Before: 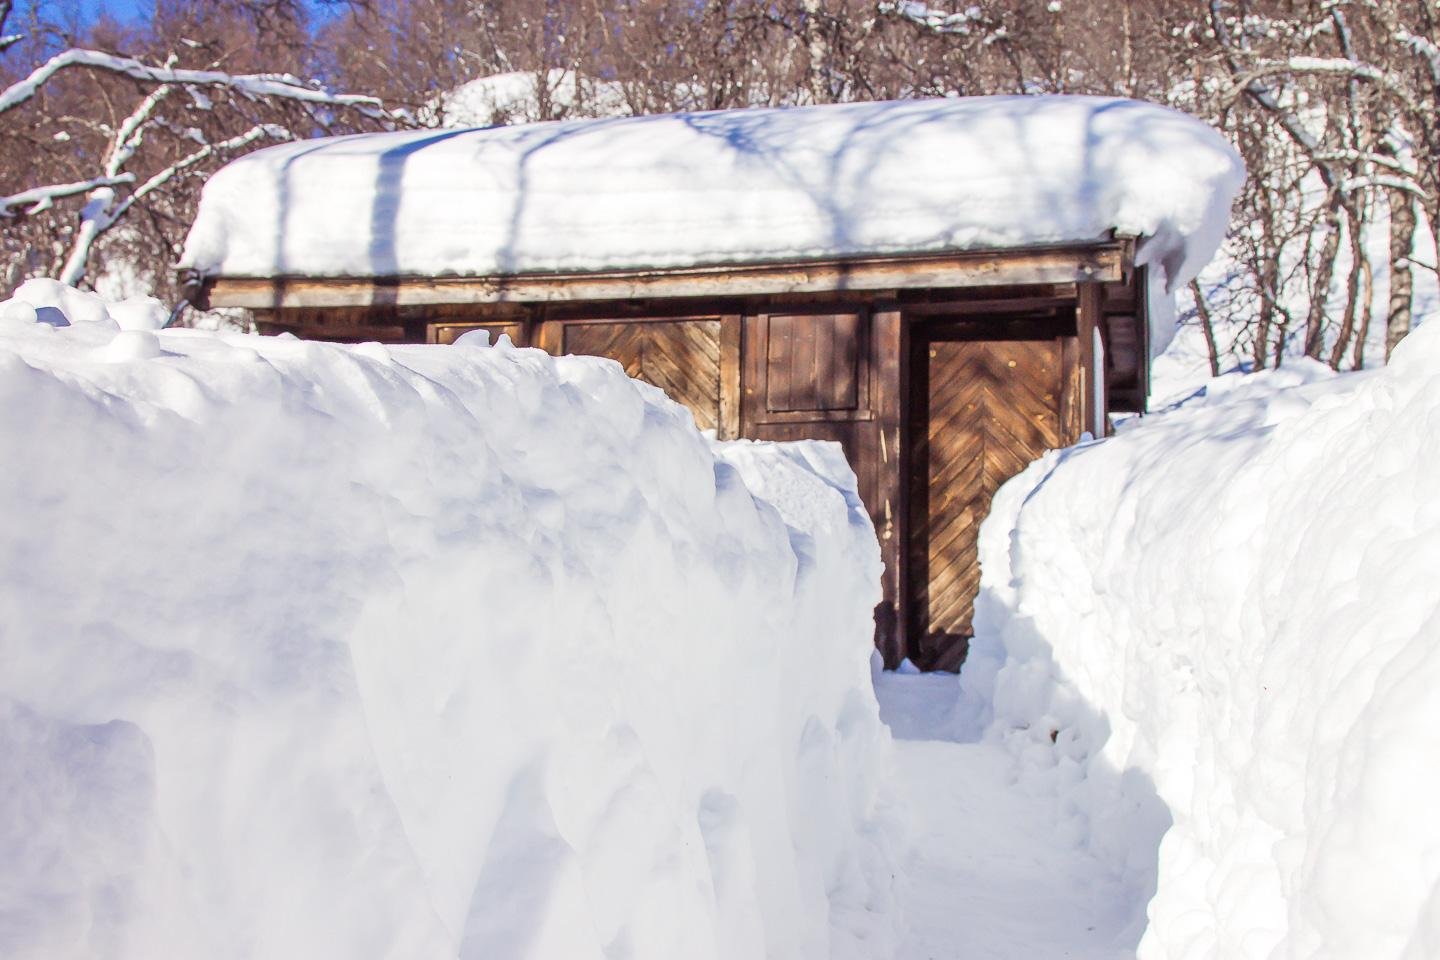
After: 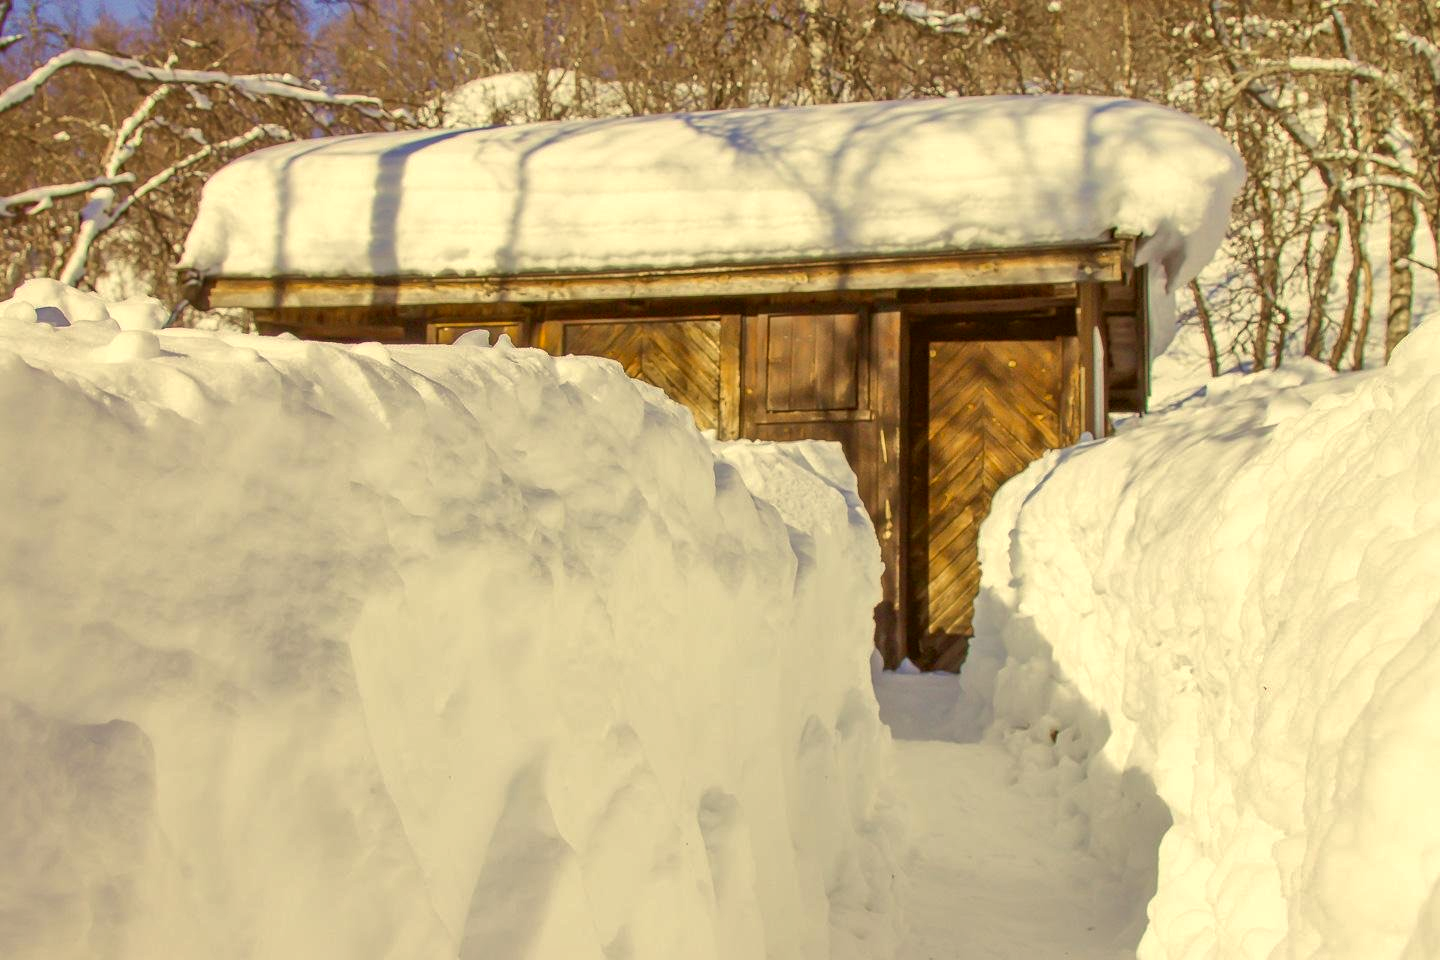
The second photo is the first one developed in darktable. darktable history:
color correction: highlights a* 0.1, highlights b* 29.37, shadows a* -0.209, shadows b* 20.94
shadows and highlights: on, module defaults
